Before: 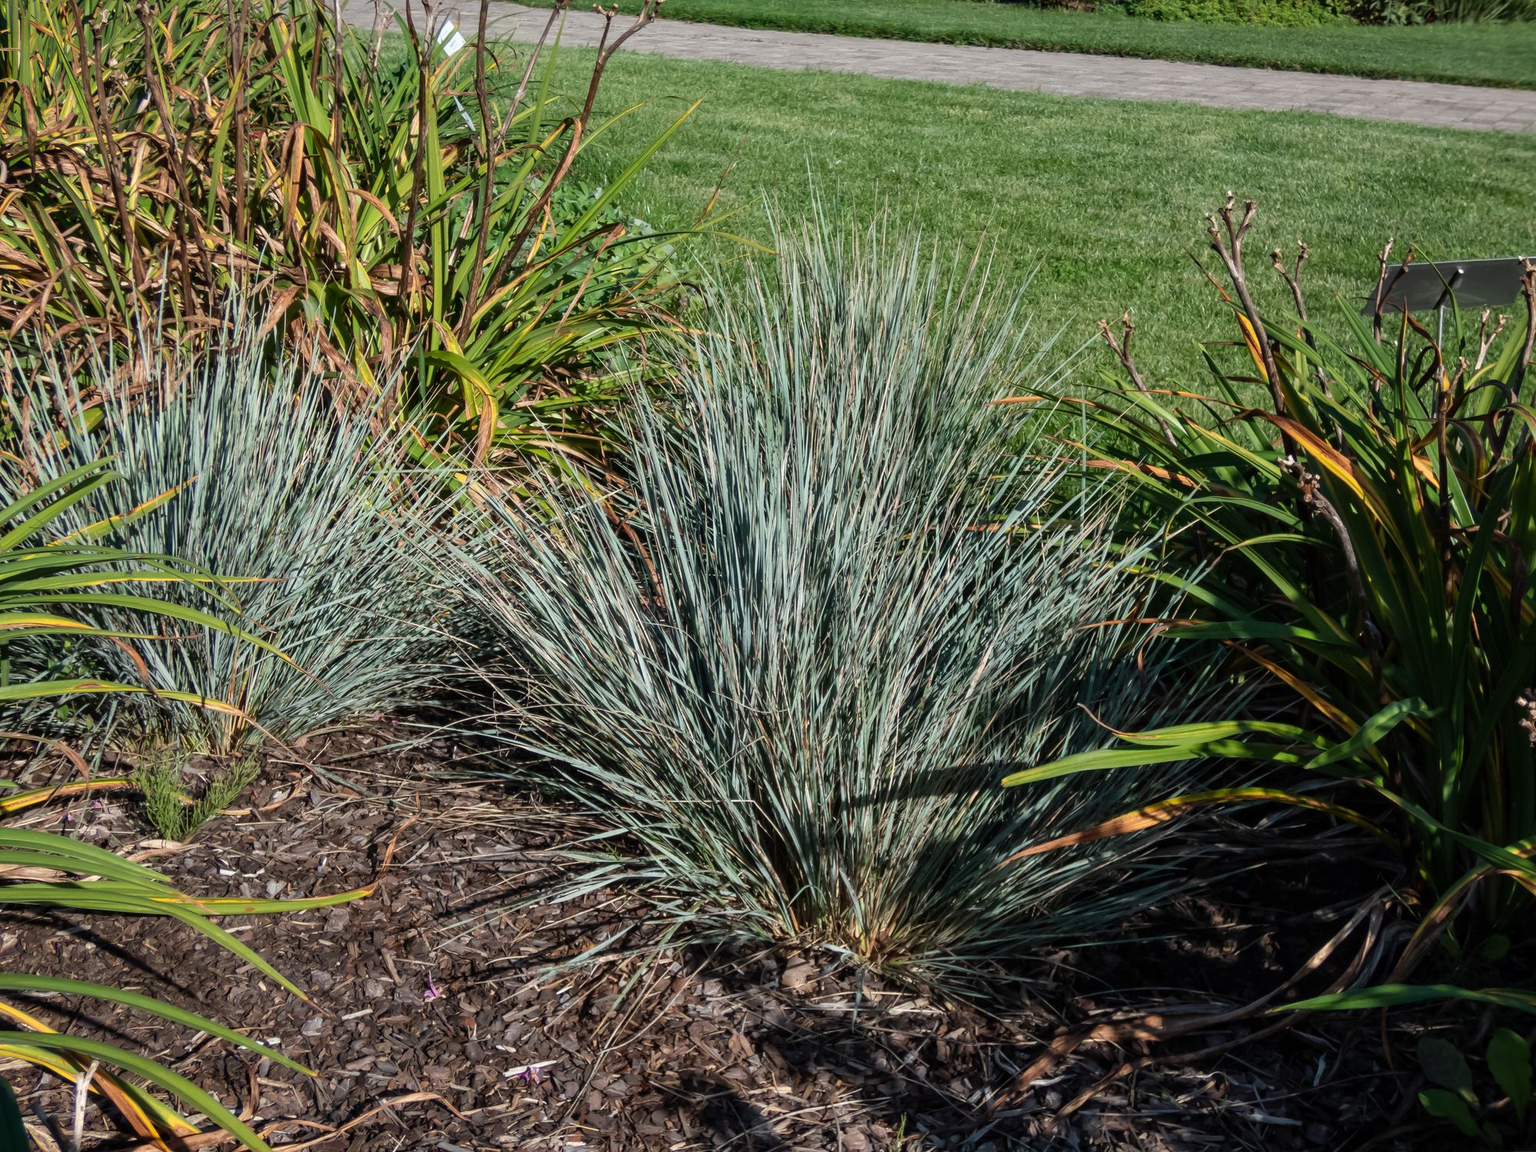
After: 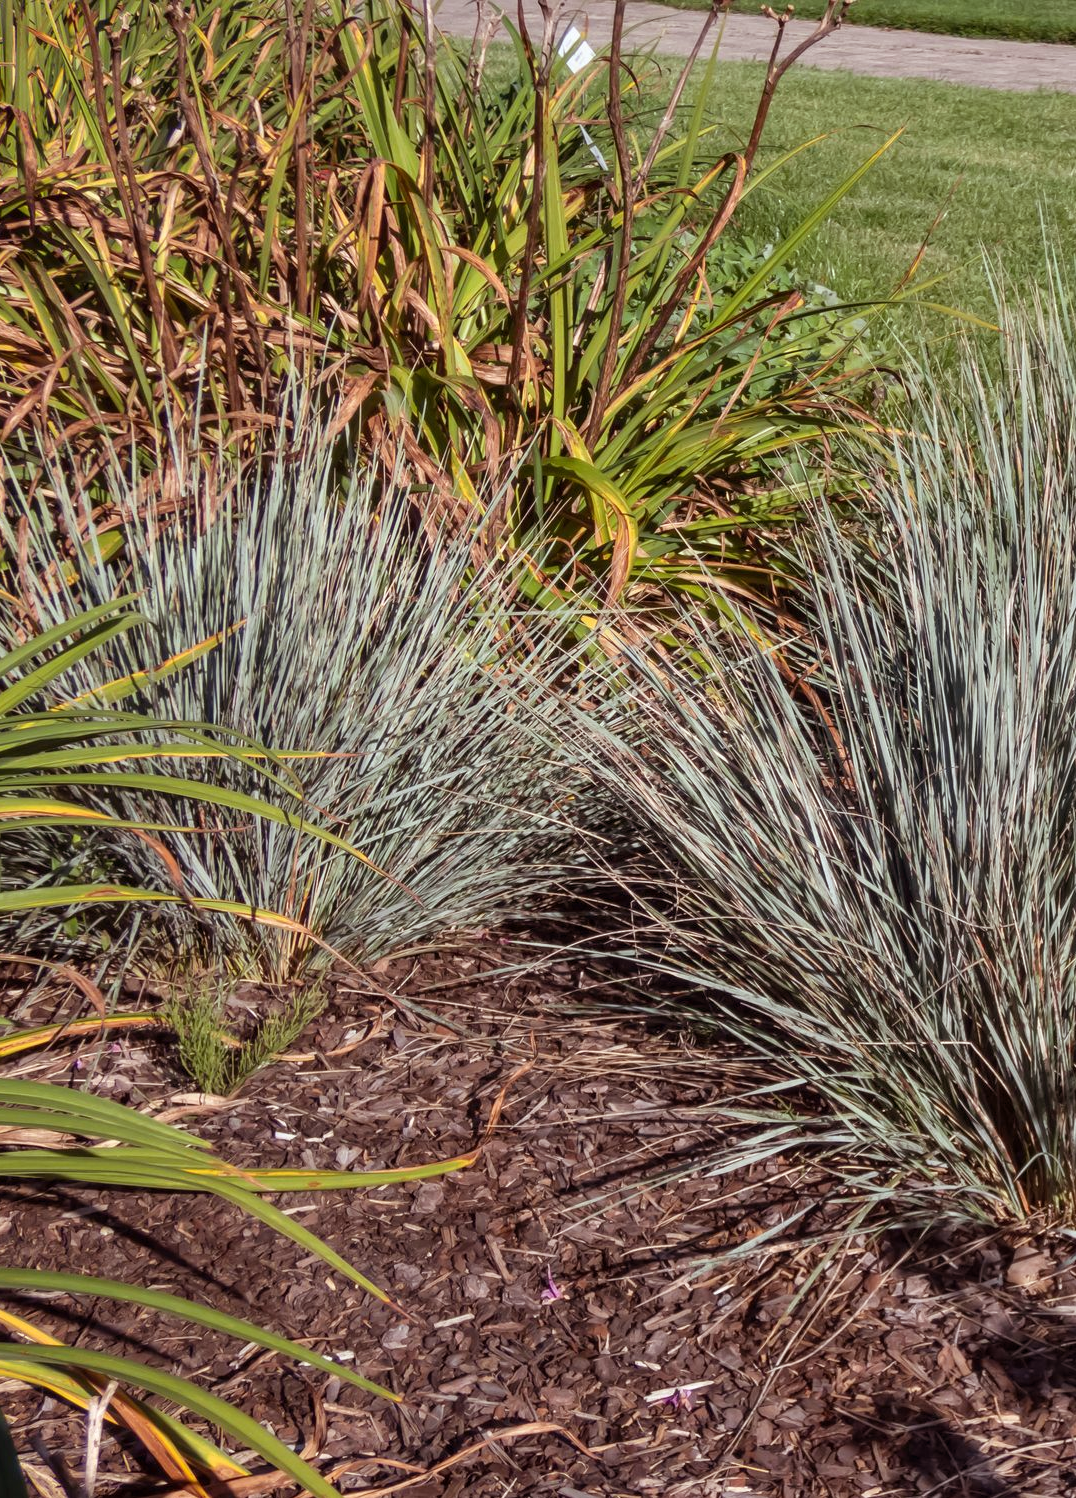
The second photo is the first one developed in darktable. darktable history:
crop: left 0.587%, right 45.588%, bottom 0.086%
rgb levels: mode RGB, independent channels, levels [[0, 0.474, 1], [0, 0.5, 1], [0, 0.5, 1]]
